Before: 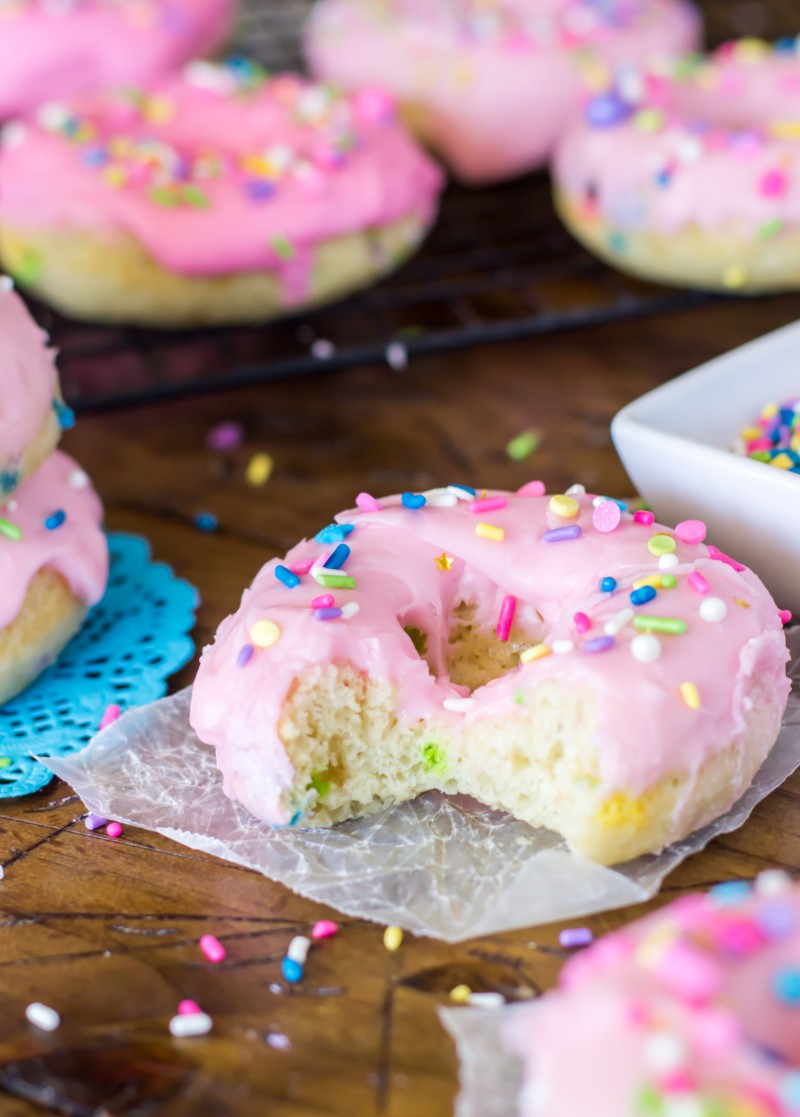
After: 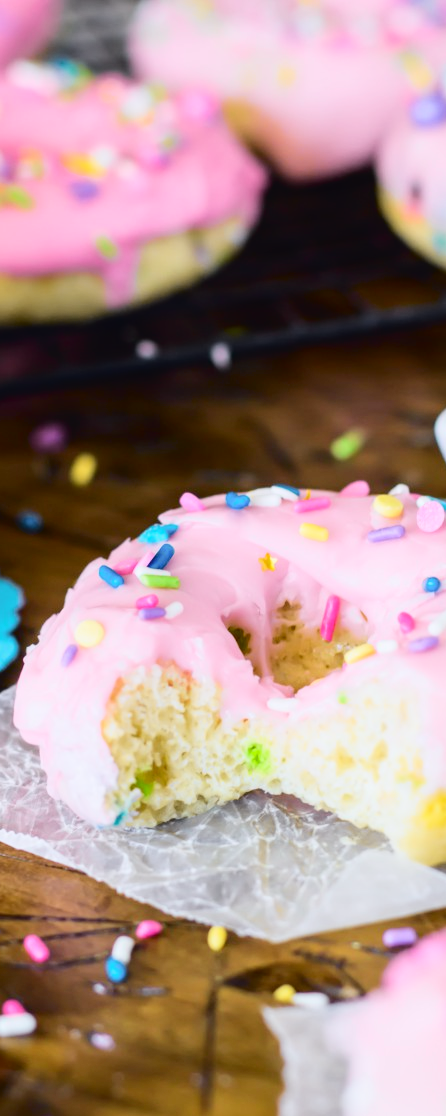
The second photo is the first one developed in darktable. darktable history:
crop: left 22.029%, right 22.098%, bottom 0.006%
tone curve: curves: ch0 [(0, 0.023) (0.104, 0.058) (0.21, 0.162) (0.469, 0.524) (0.579, 0.65) (0.725, 0.8) (0.858, 0.903) (1, 0.974)]; ch1 [(0, 0) (0.414, 0.395) (0.447, 0.447) (0.502, 0.501) (0.521, 0.512) (0.566, 0.566) (0.618, 0.61) (0.654, 0.642) (1, 1)]; ch2 [(0, 0) (0.369, 0.388) (0.437, 0.453) (0.492, 0.485) (0.524, 0.508) (0.553, 0.566) (0.583, 0.608) (1, 1)], color space Lab, independent channels, preserve colors none
